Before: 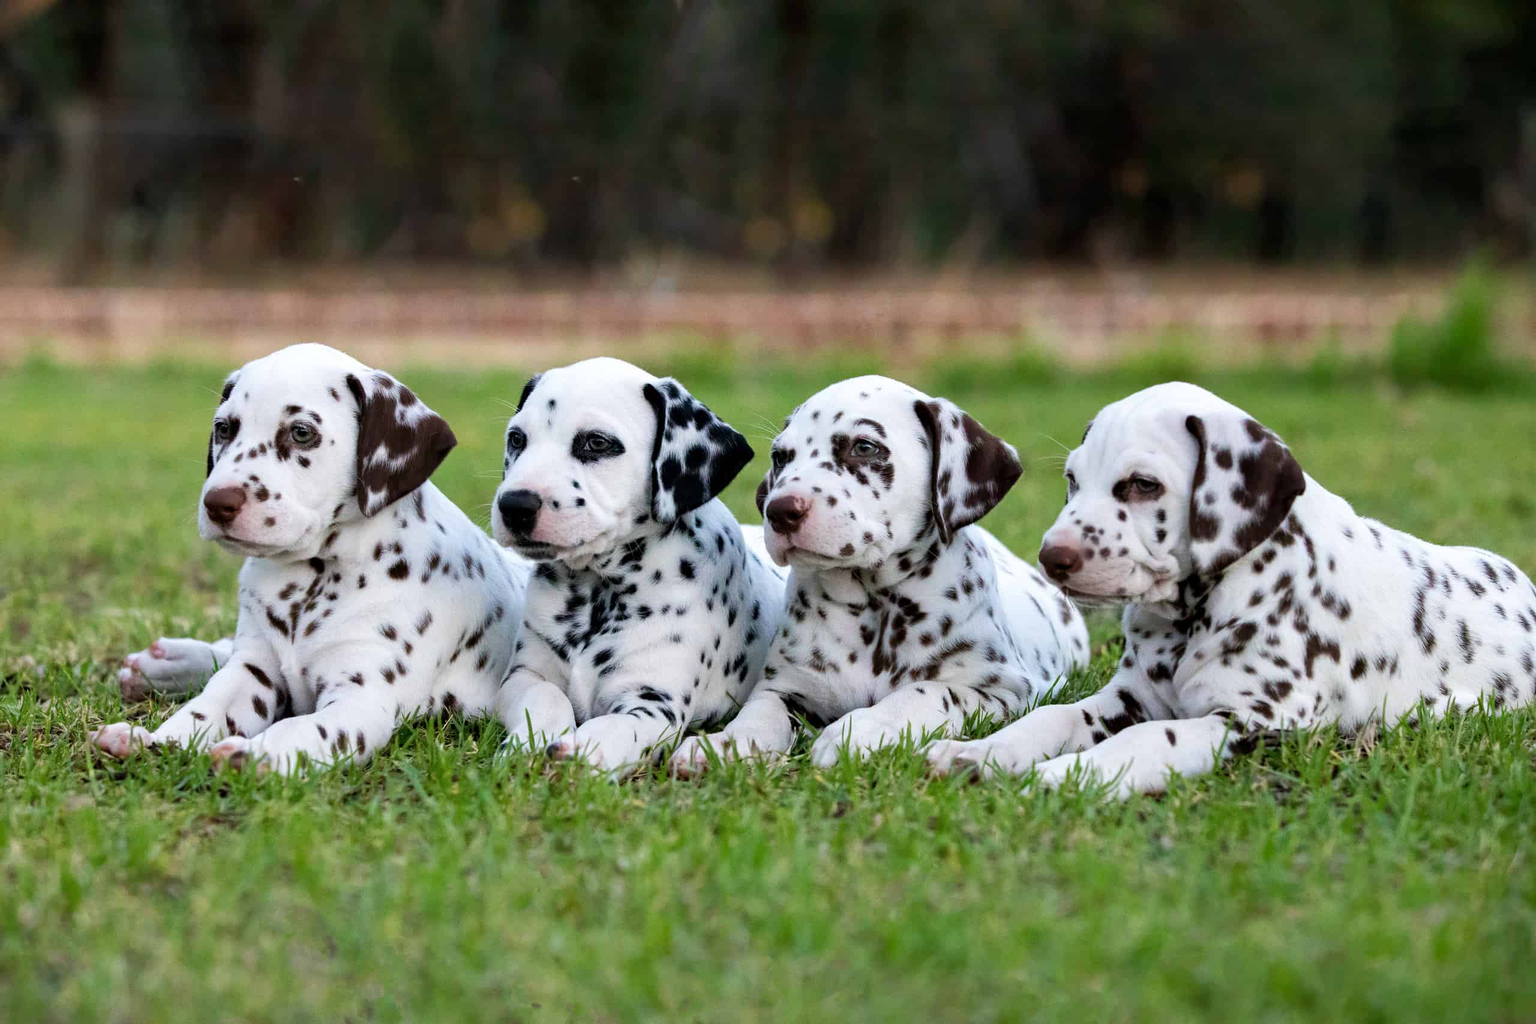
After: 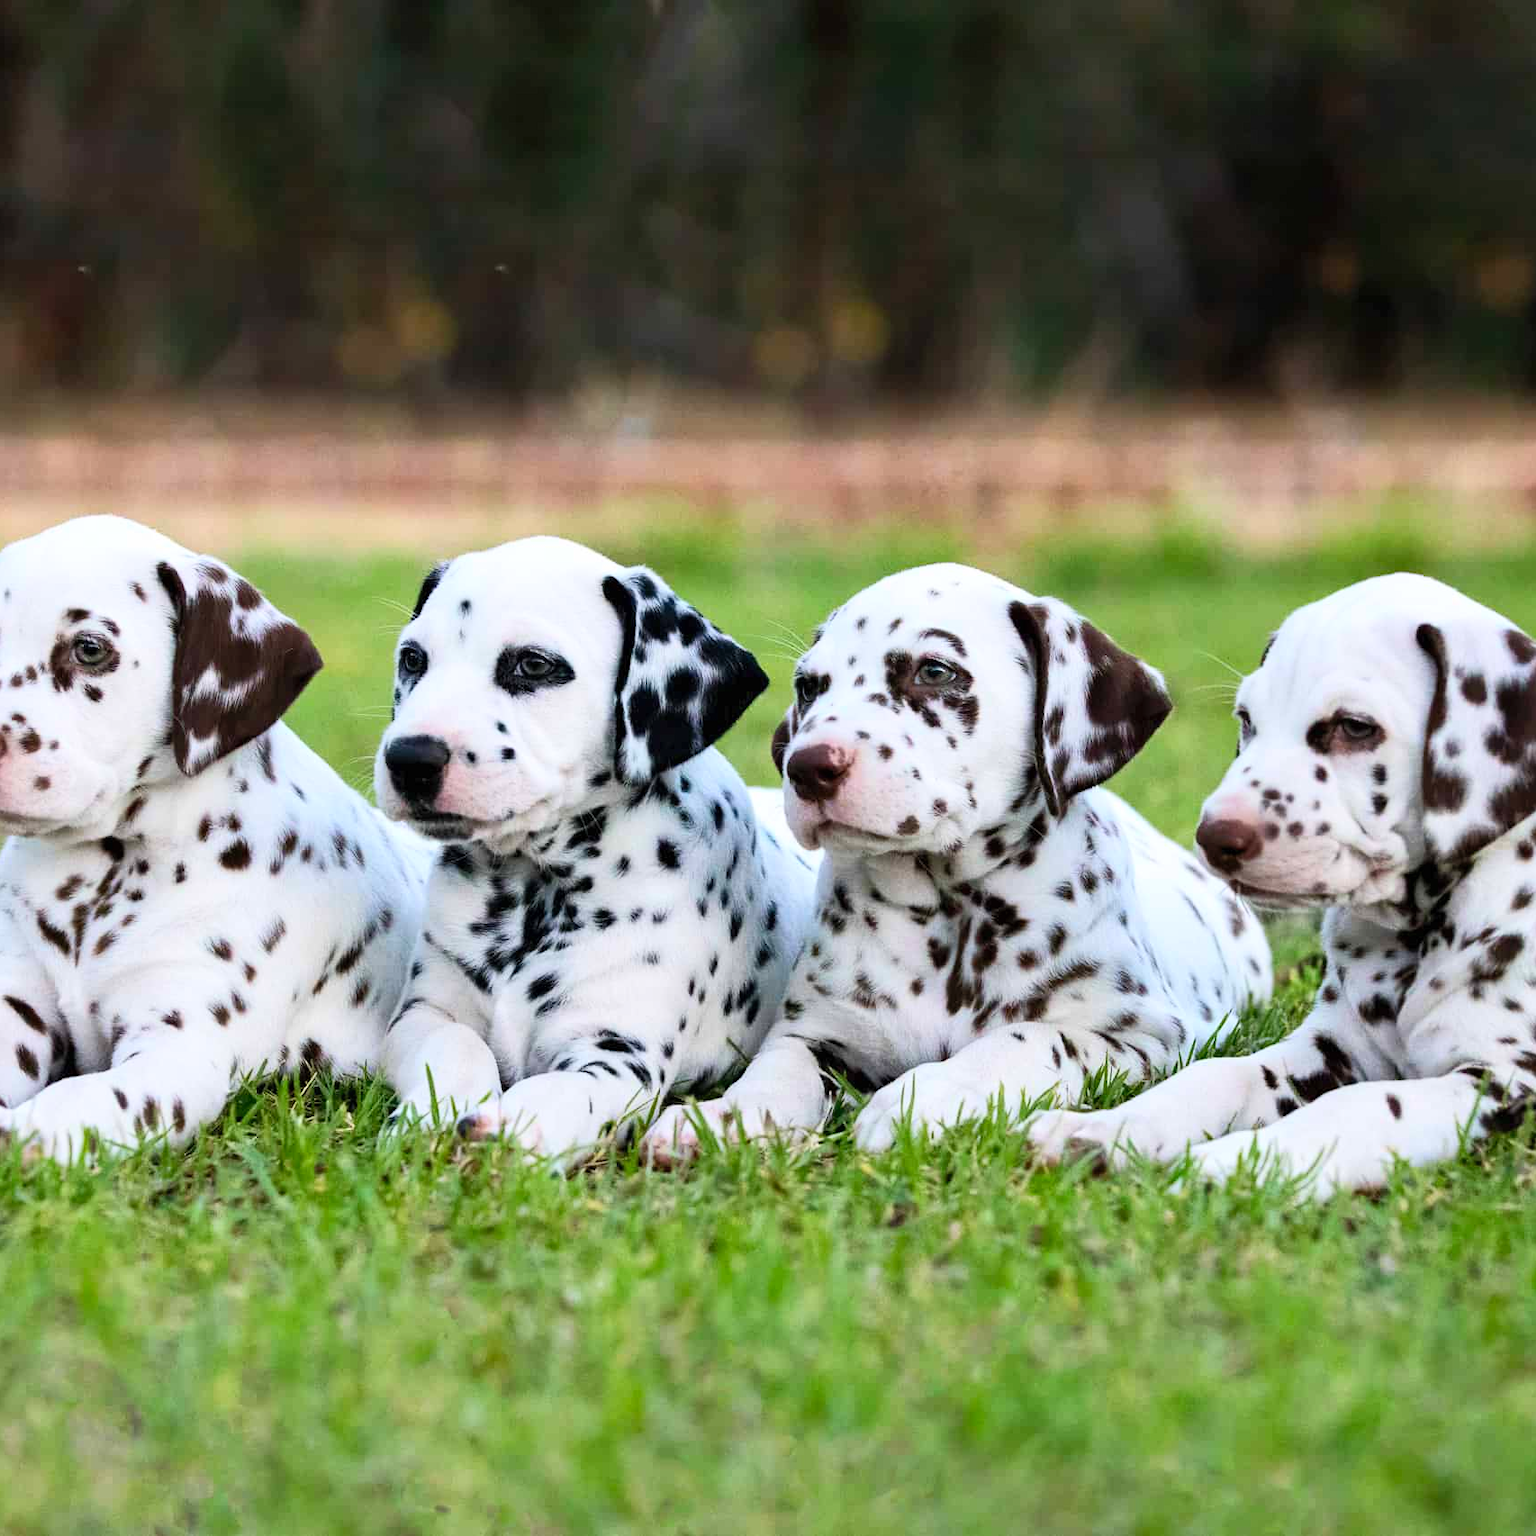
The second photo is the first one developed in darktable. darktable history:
crop and rotate: left 15.754%, right 17.579%
rgb levels: preserve colors max RGB
contrast brightness saturation: contrast 0.2, brightness 0.16, saturation 0.22
